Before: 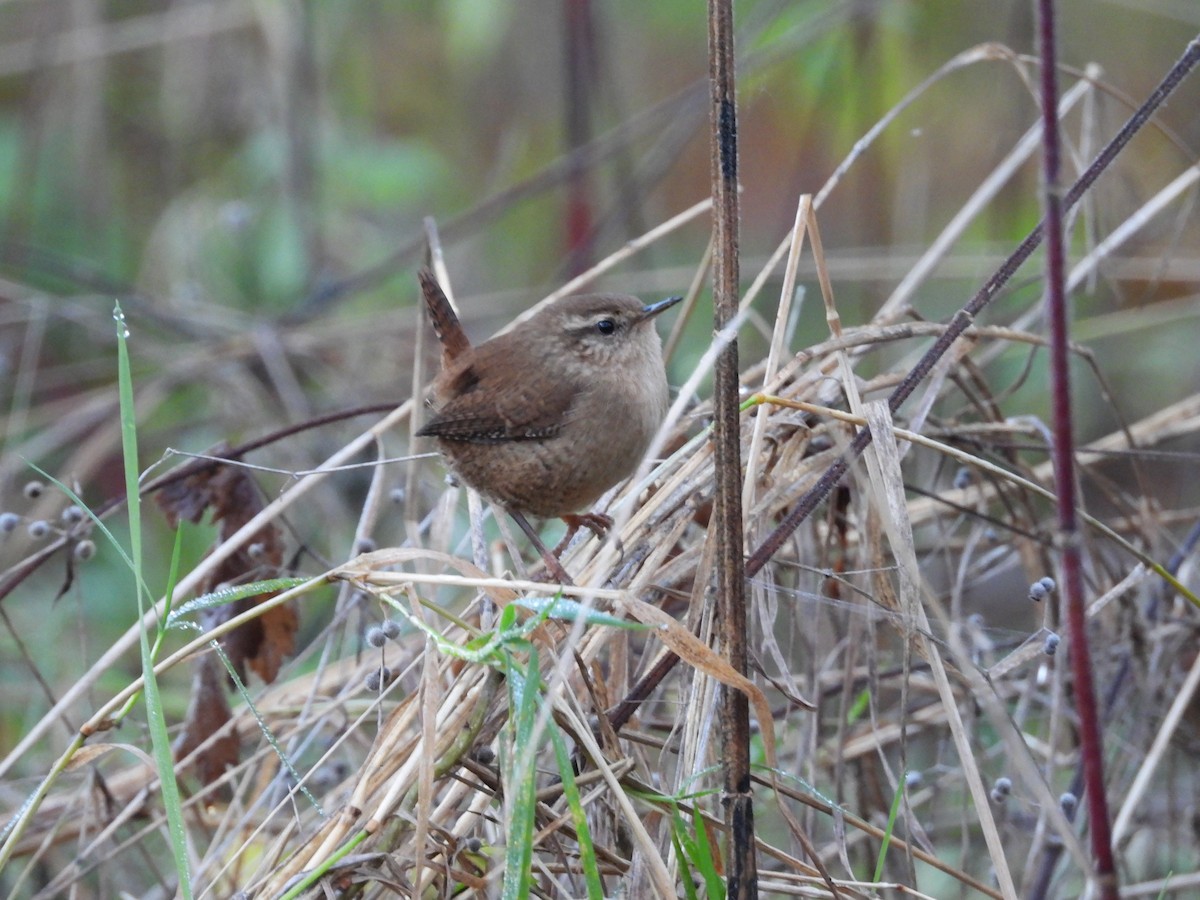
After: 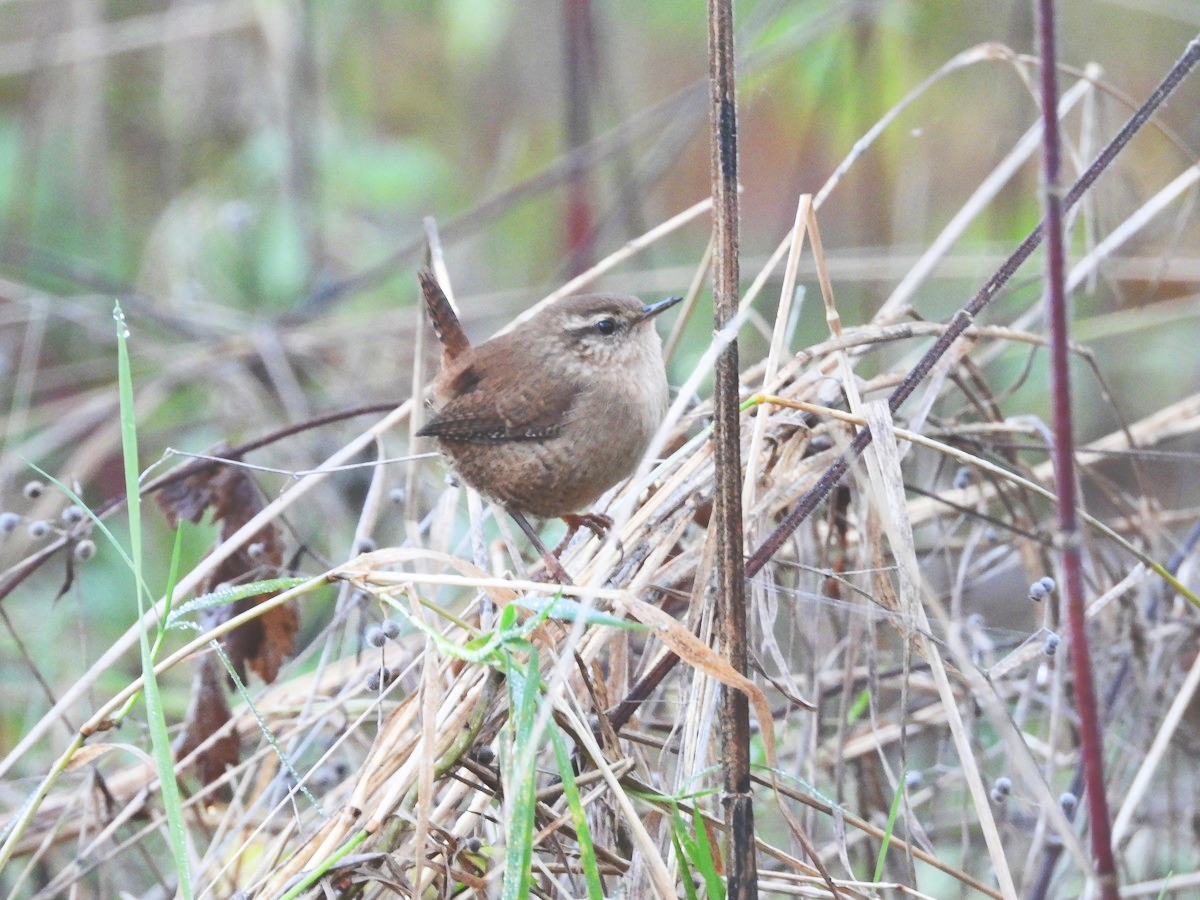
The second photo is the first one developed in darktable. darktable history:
shadows and highlights: shadows 52.53, soften with gaussian
filmic rgb: black relative exposure -8.02 EV, white relative exposure 3.8 EV, hardness 4.37
exposure: black level correction -0.023, exposure 1.396 EV, compensate exposure bias true, compensate highlight preservation false
